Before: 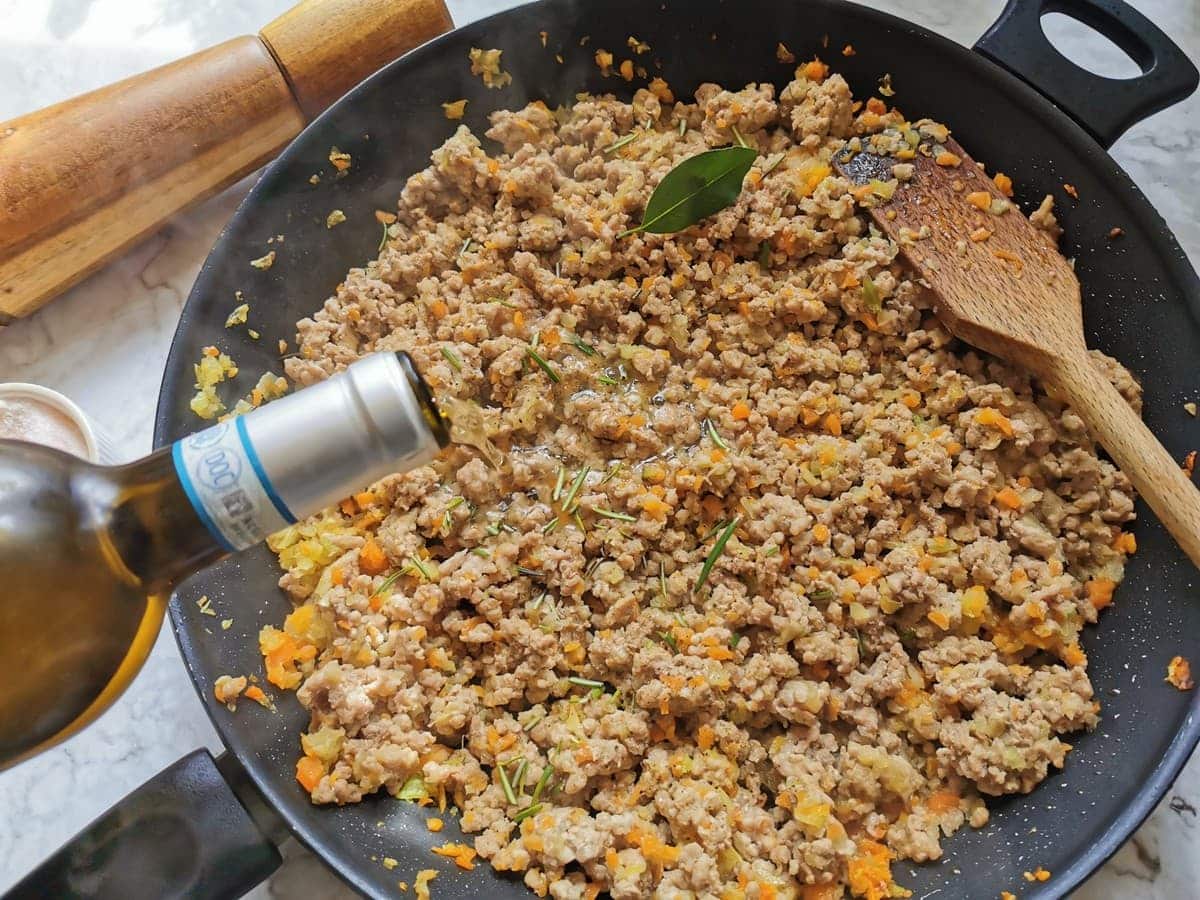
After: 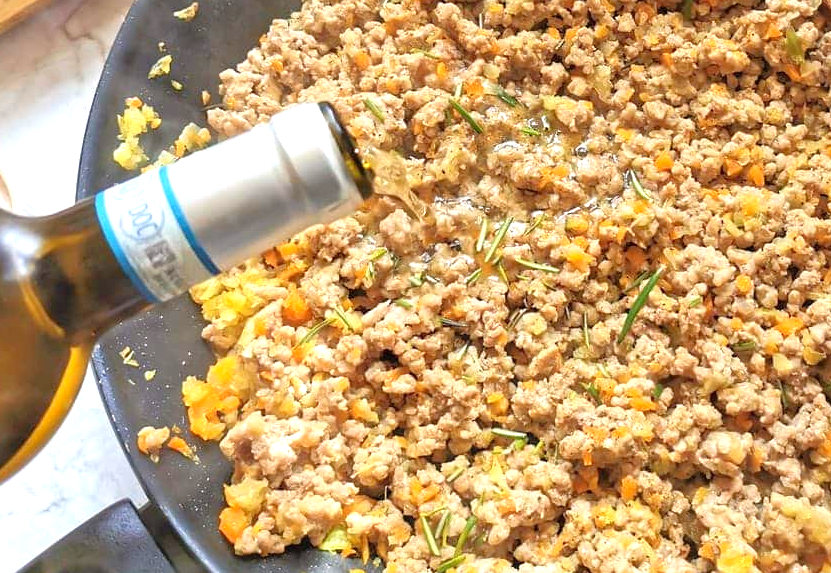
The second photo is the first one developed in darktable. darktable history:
levels: levels [0, 0.394, 0.787]
rgb curve: curves: ch0 [(0, 0) (0.053, 0.068) (0.122, 0.128) (1, 1)]
crop: left 6.488%, top 27.668%, right 24.183%, bottom 8.656%
